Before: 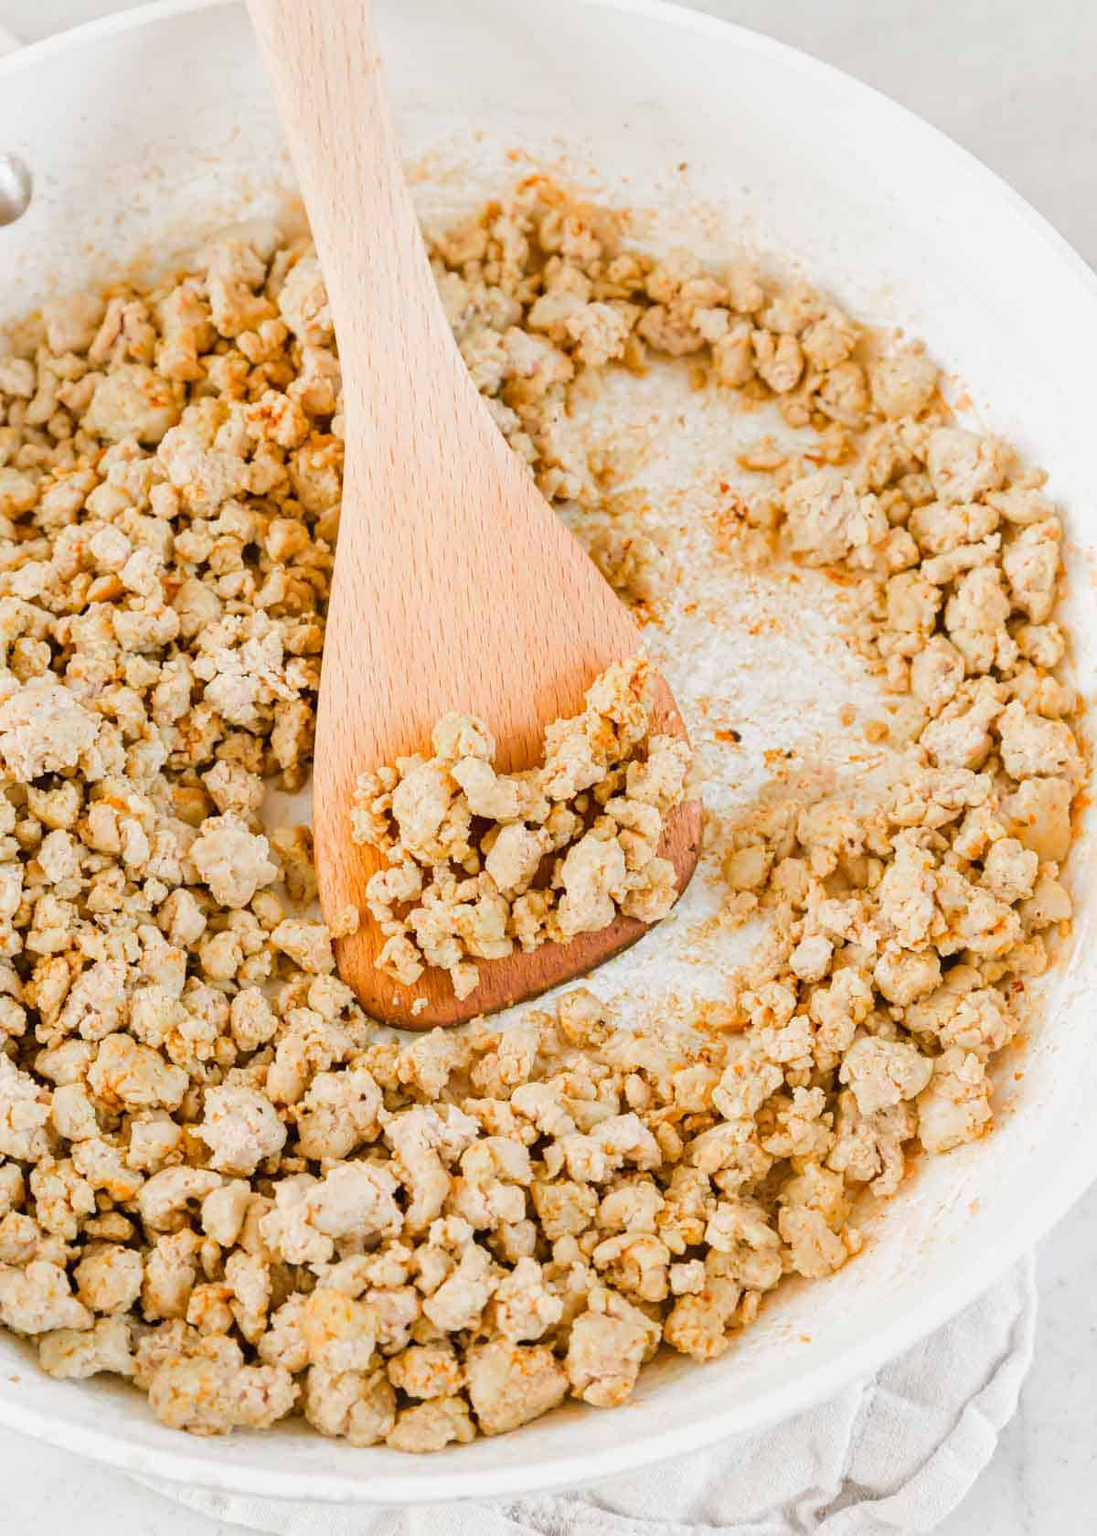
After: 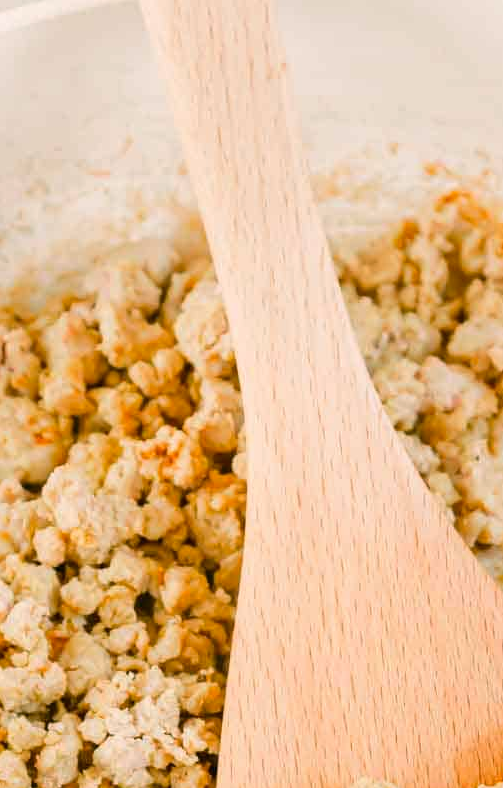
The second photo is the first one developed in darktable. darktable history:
crop and rotate: left 10.848%, top 0.076%, right 47.184%, bottom 53.007%
color correction: highlights a* 4.56, highlights b* 4.91, shadows a* -7.73, shadows b* 4.77
